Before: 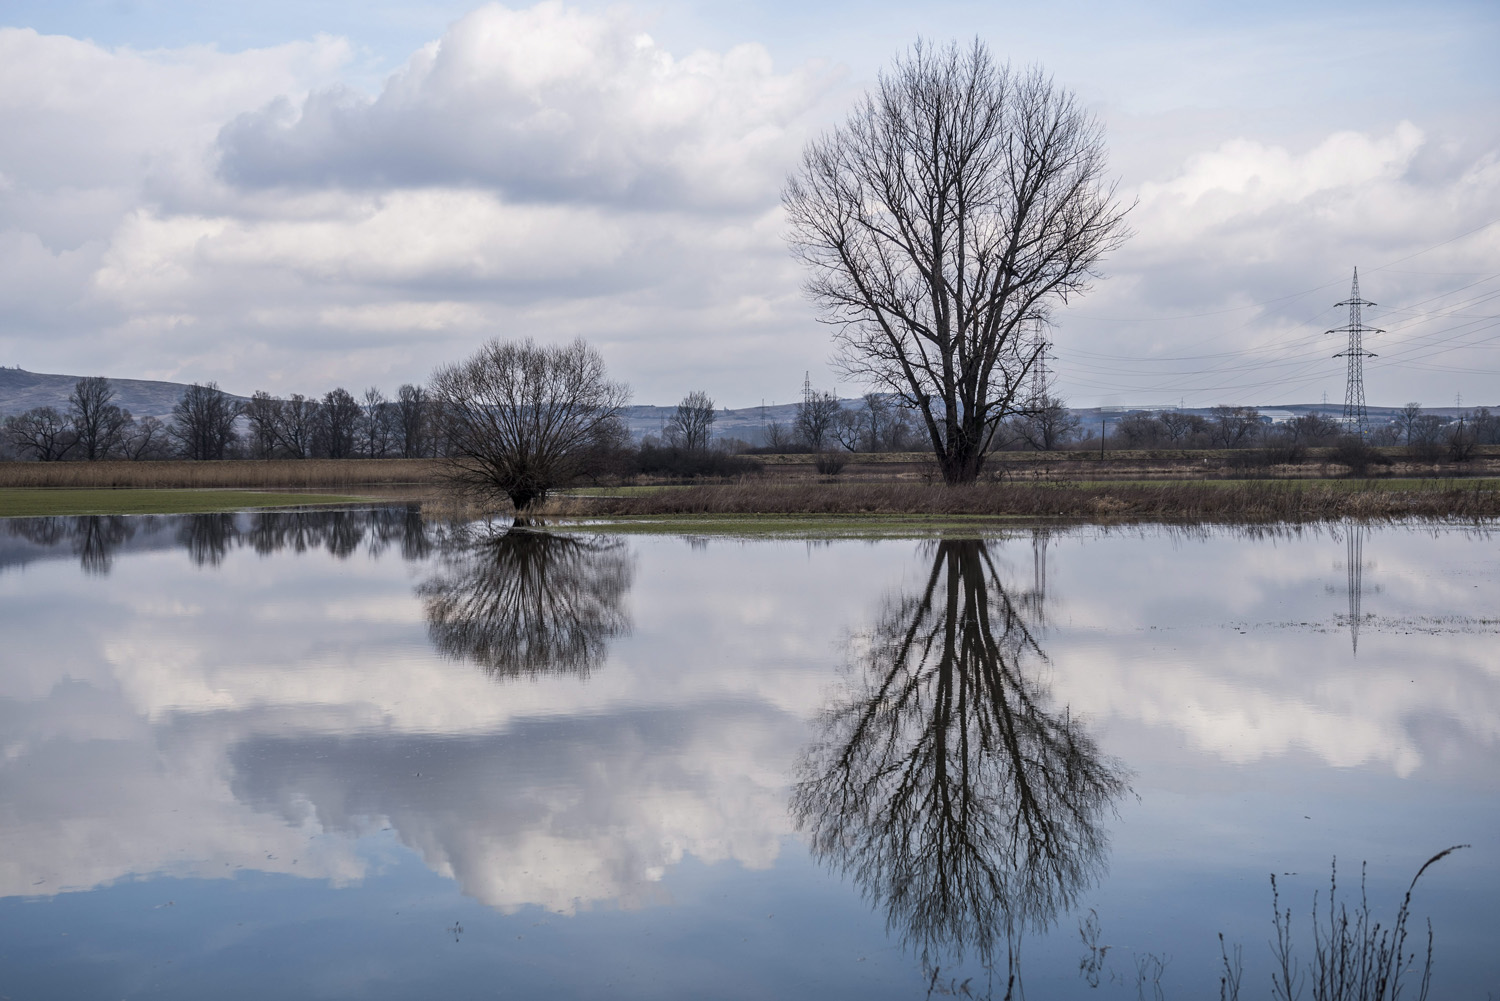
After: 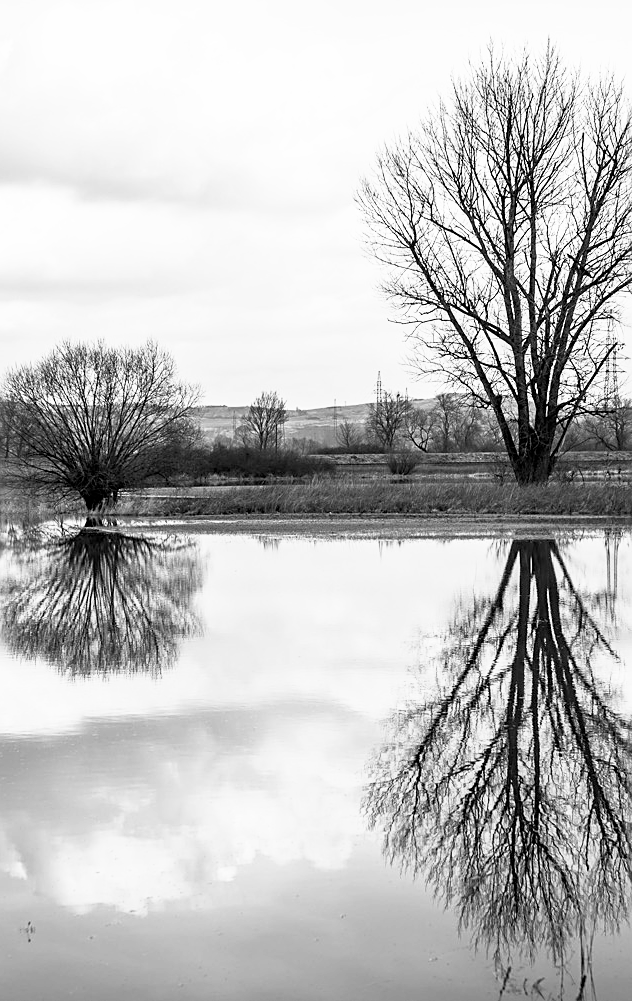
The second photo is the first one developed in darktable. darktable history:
crop: left 28.583%, right 29.231%
base curve: curves: ch0 [(0, 0) (0.495, 0.917) (1, 1)], preserve colors none
contrast brightness saturation: saturation -1
sharpen: on, module defaults
